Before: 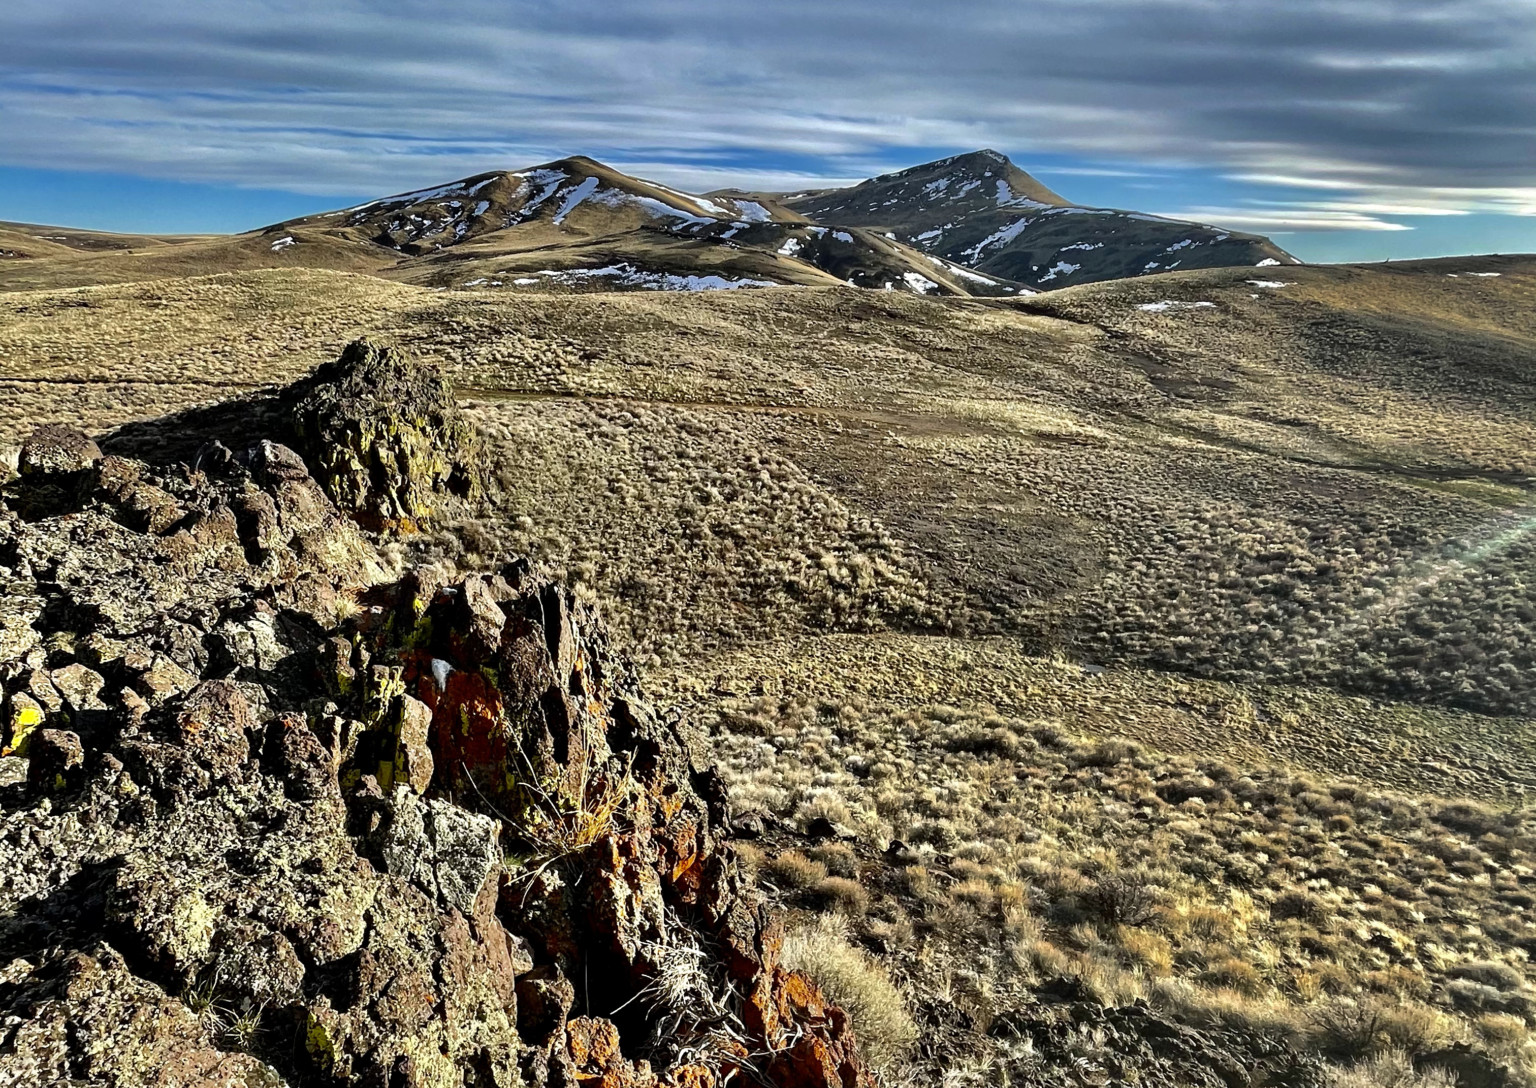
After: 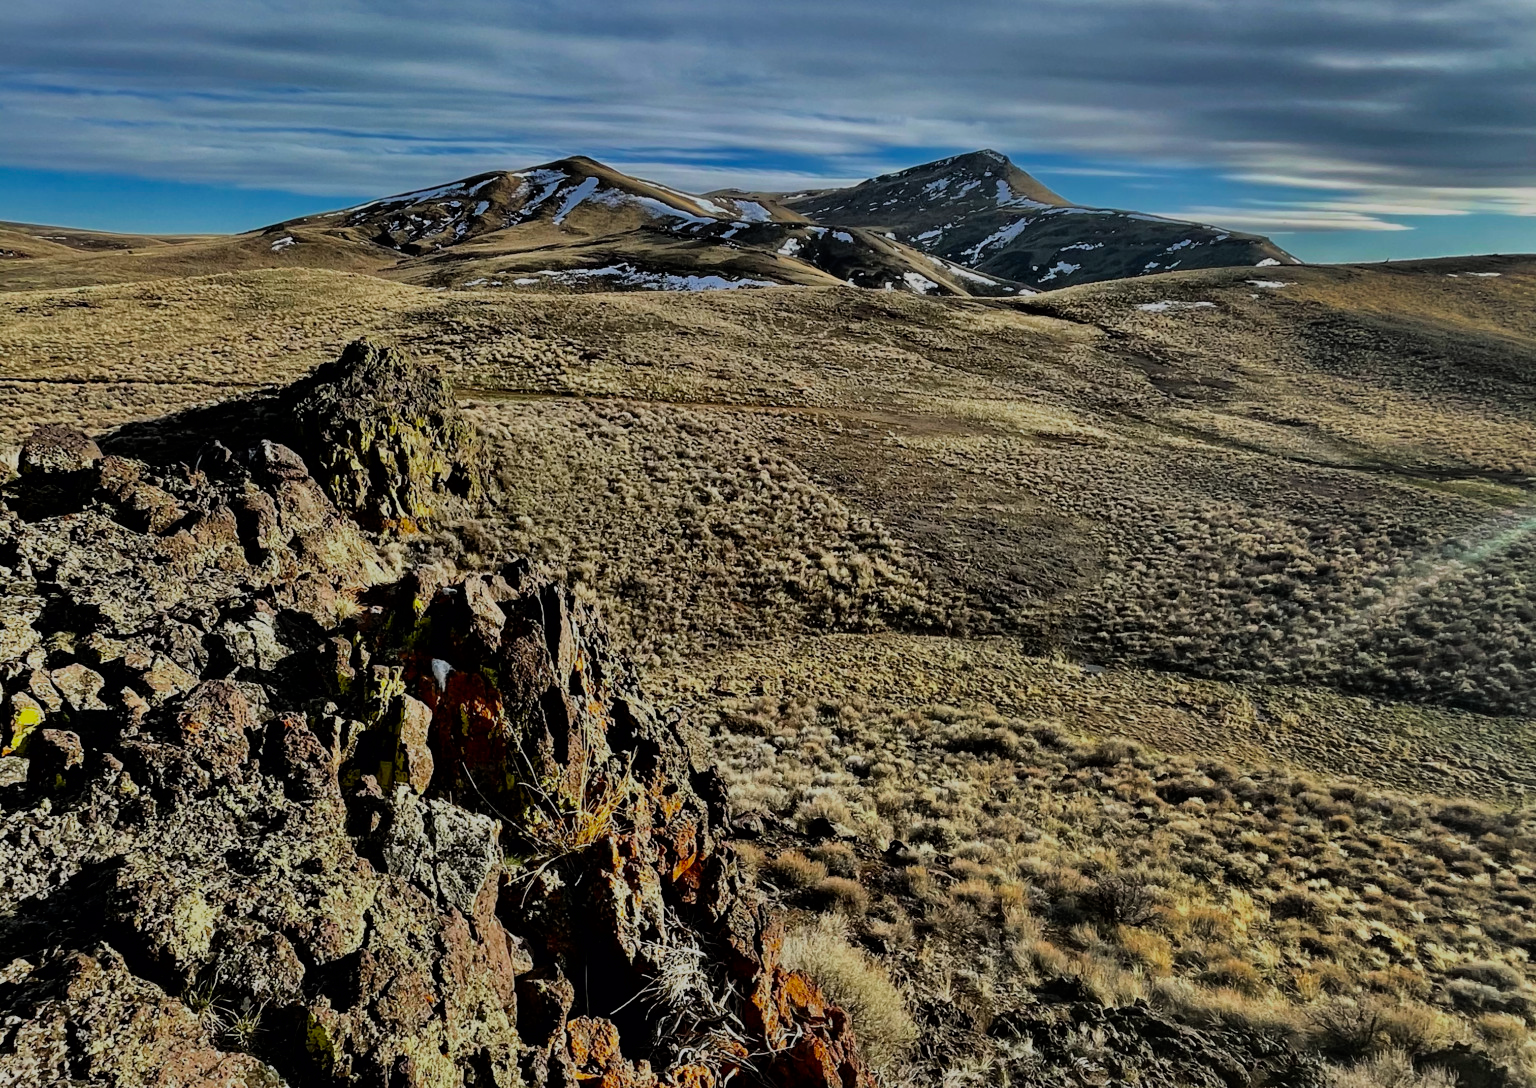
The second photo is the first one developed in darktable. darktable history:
filmic rgb: black relative exposure -8.42 EV, white relative exposure 4.68 EV, hardness 3.82, color science v6 (2022)
exposure: exposure -0.492 EV, compensate highlight preservation false
